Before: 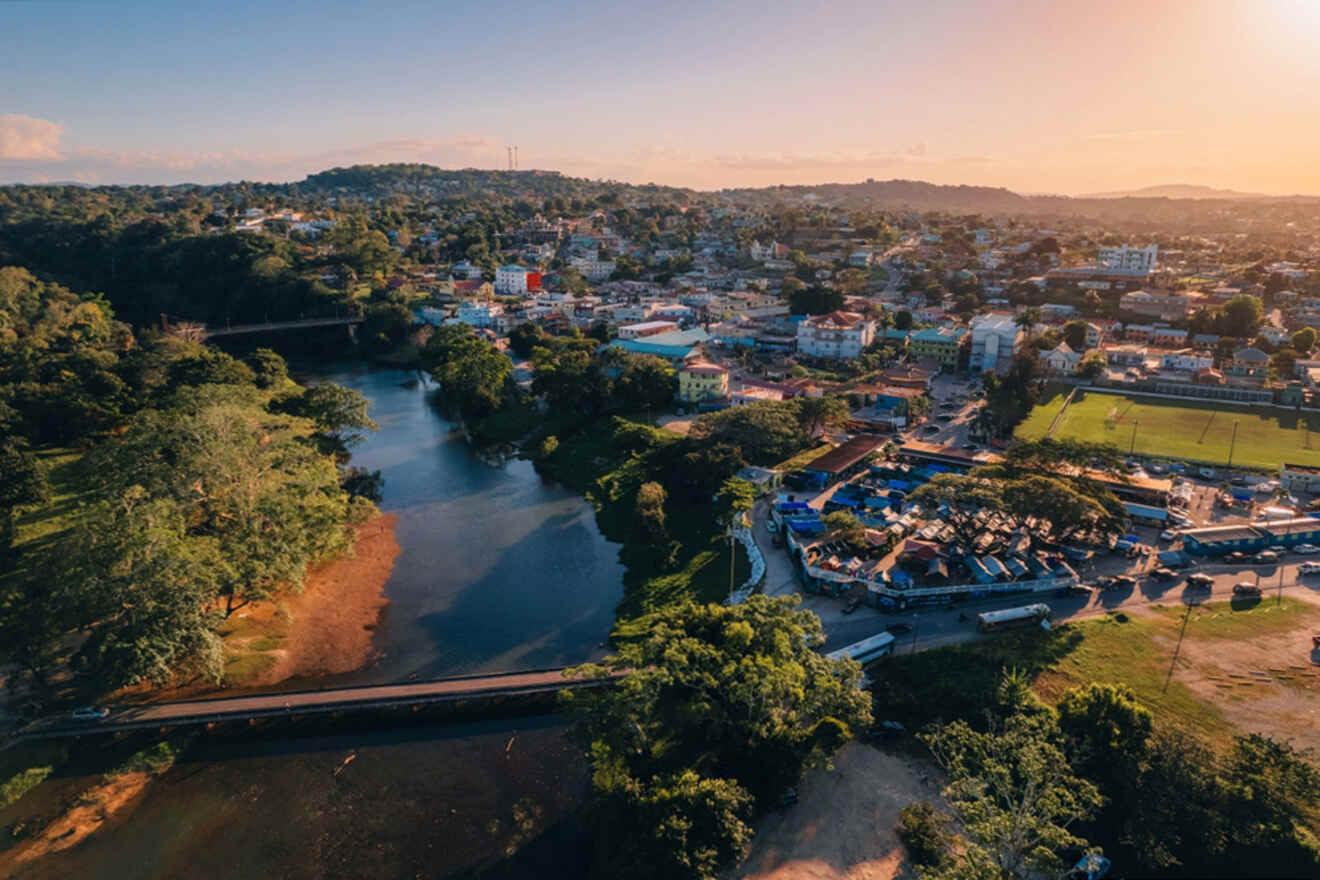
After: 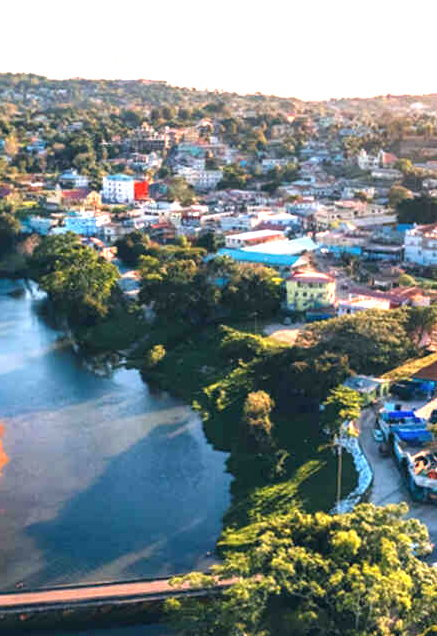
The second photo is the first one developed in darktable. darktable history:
exposure: black level correction 0, exposure 1.681 EV, compensate highlight preservation false
crop and rotate: left 29.866%, top 10.342%, right 36.957%, bottom 17.328%
